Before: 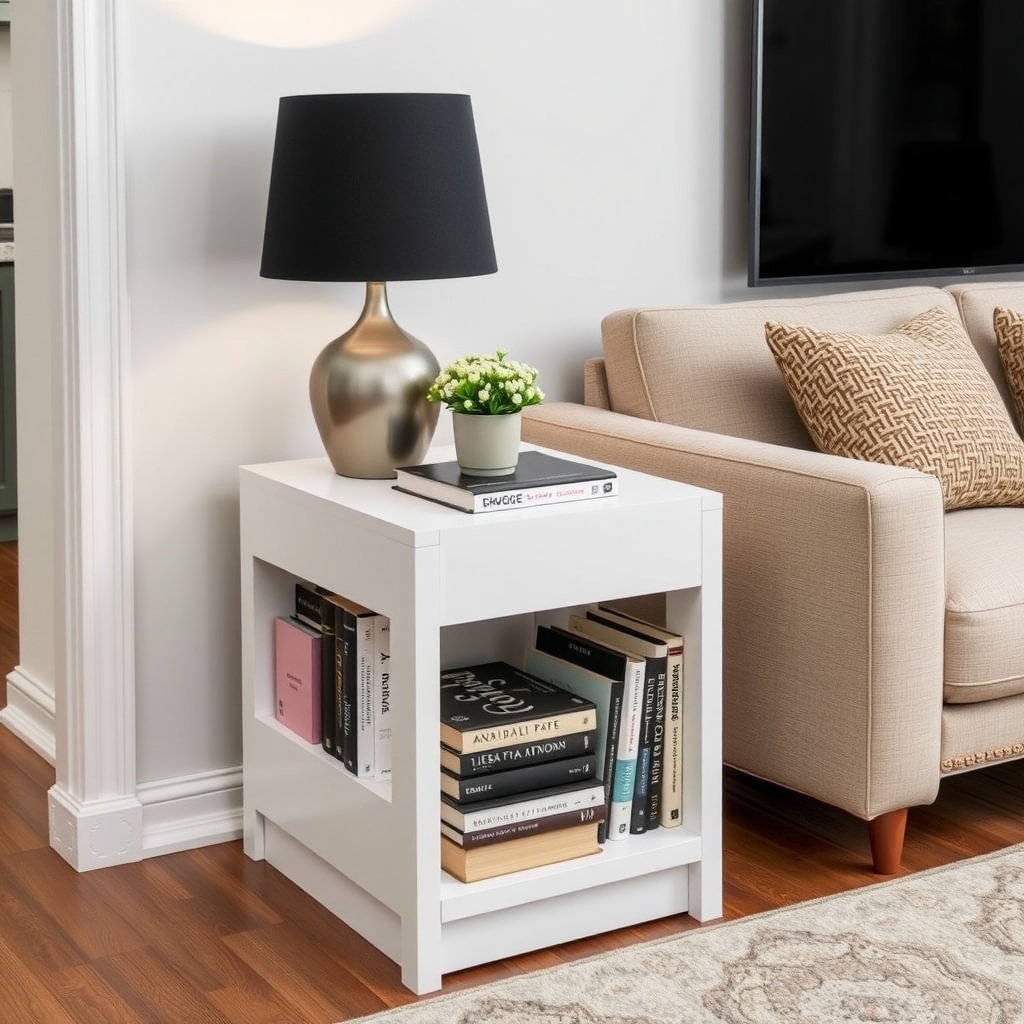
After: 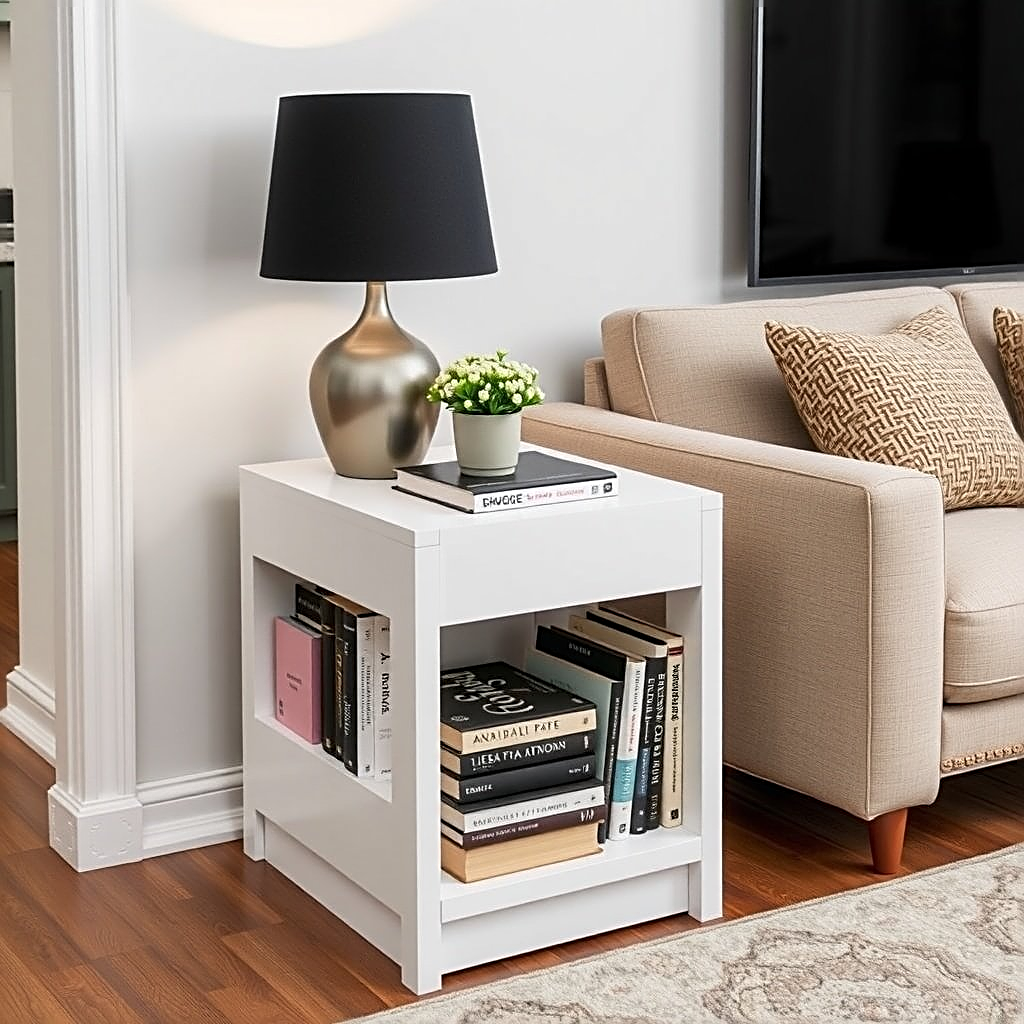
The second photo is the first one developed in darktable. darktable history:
sharpen: radius 2.585, amount 0.69
